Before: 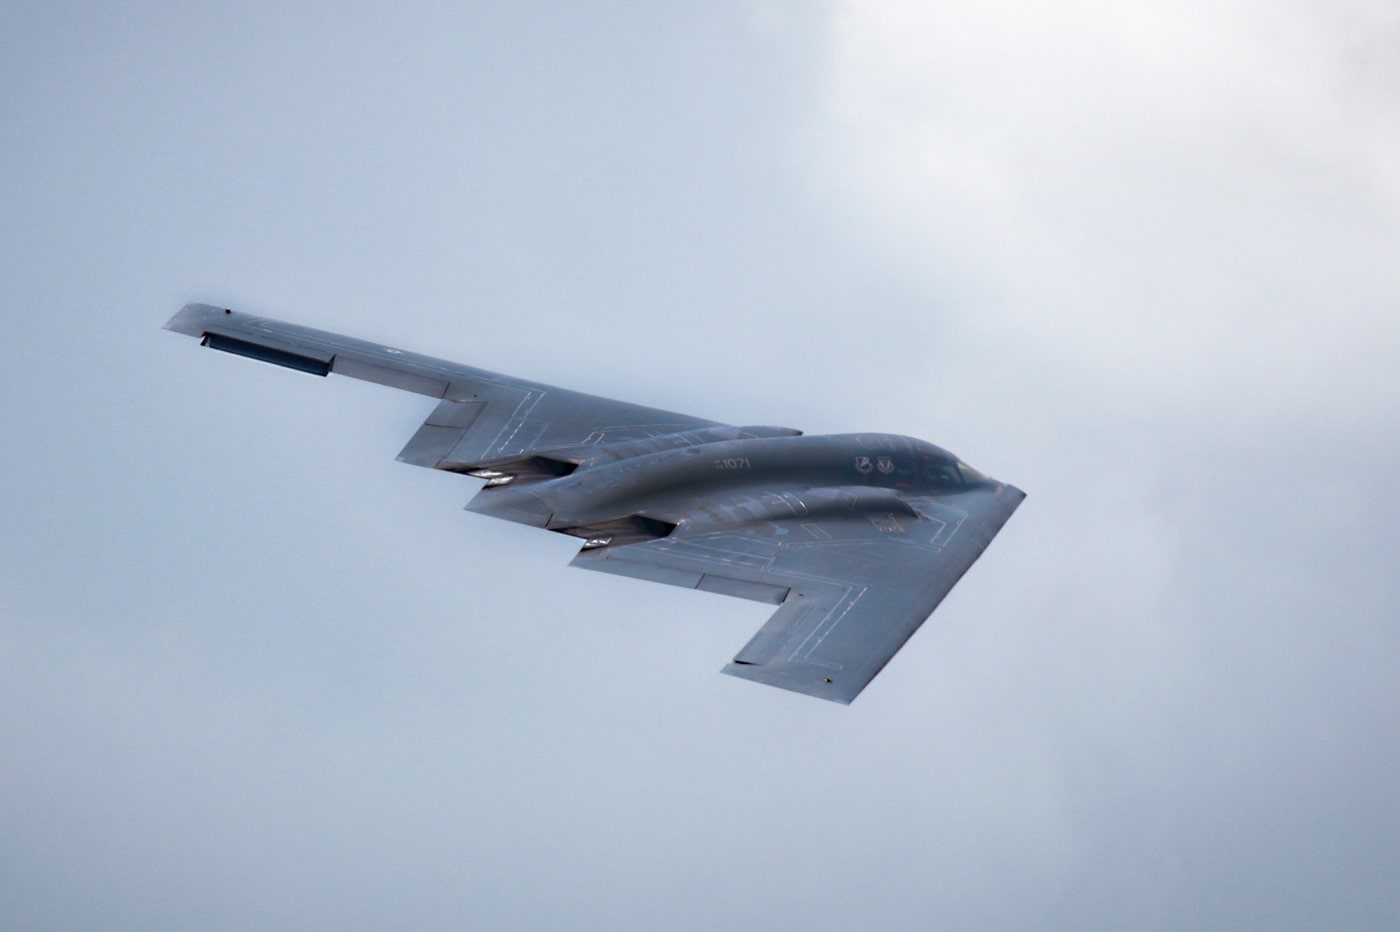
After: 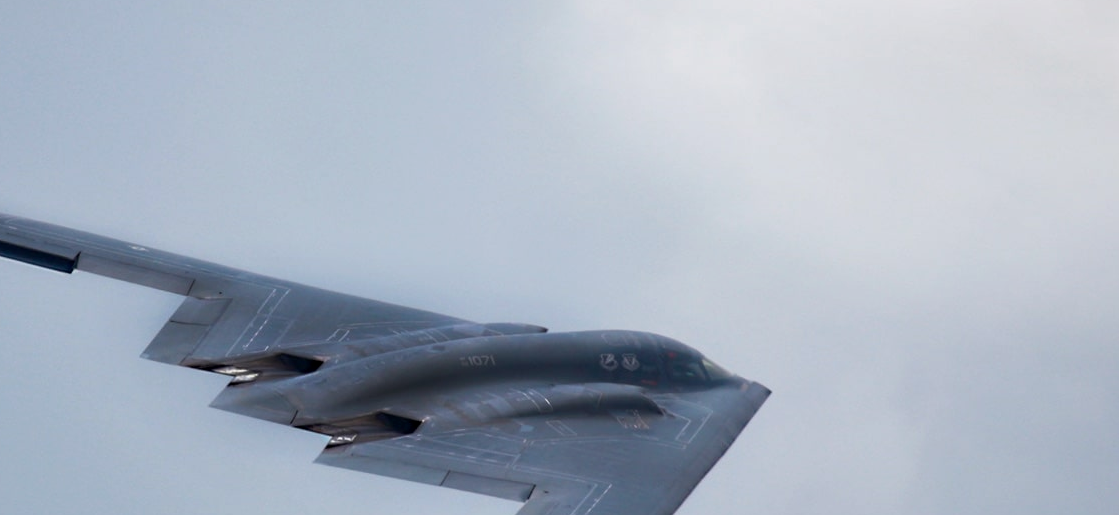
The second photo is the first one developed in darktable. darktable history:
crop: left 18.267%, top 11.122%, right 1.789%, bottom 33.577%
exposure: black level correction 0.001, exposure -0.198 EV, compensate exposure bias true, compensate highlight preservation false
